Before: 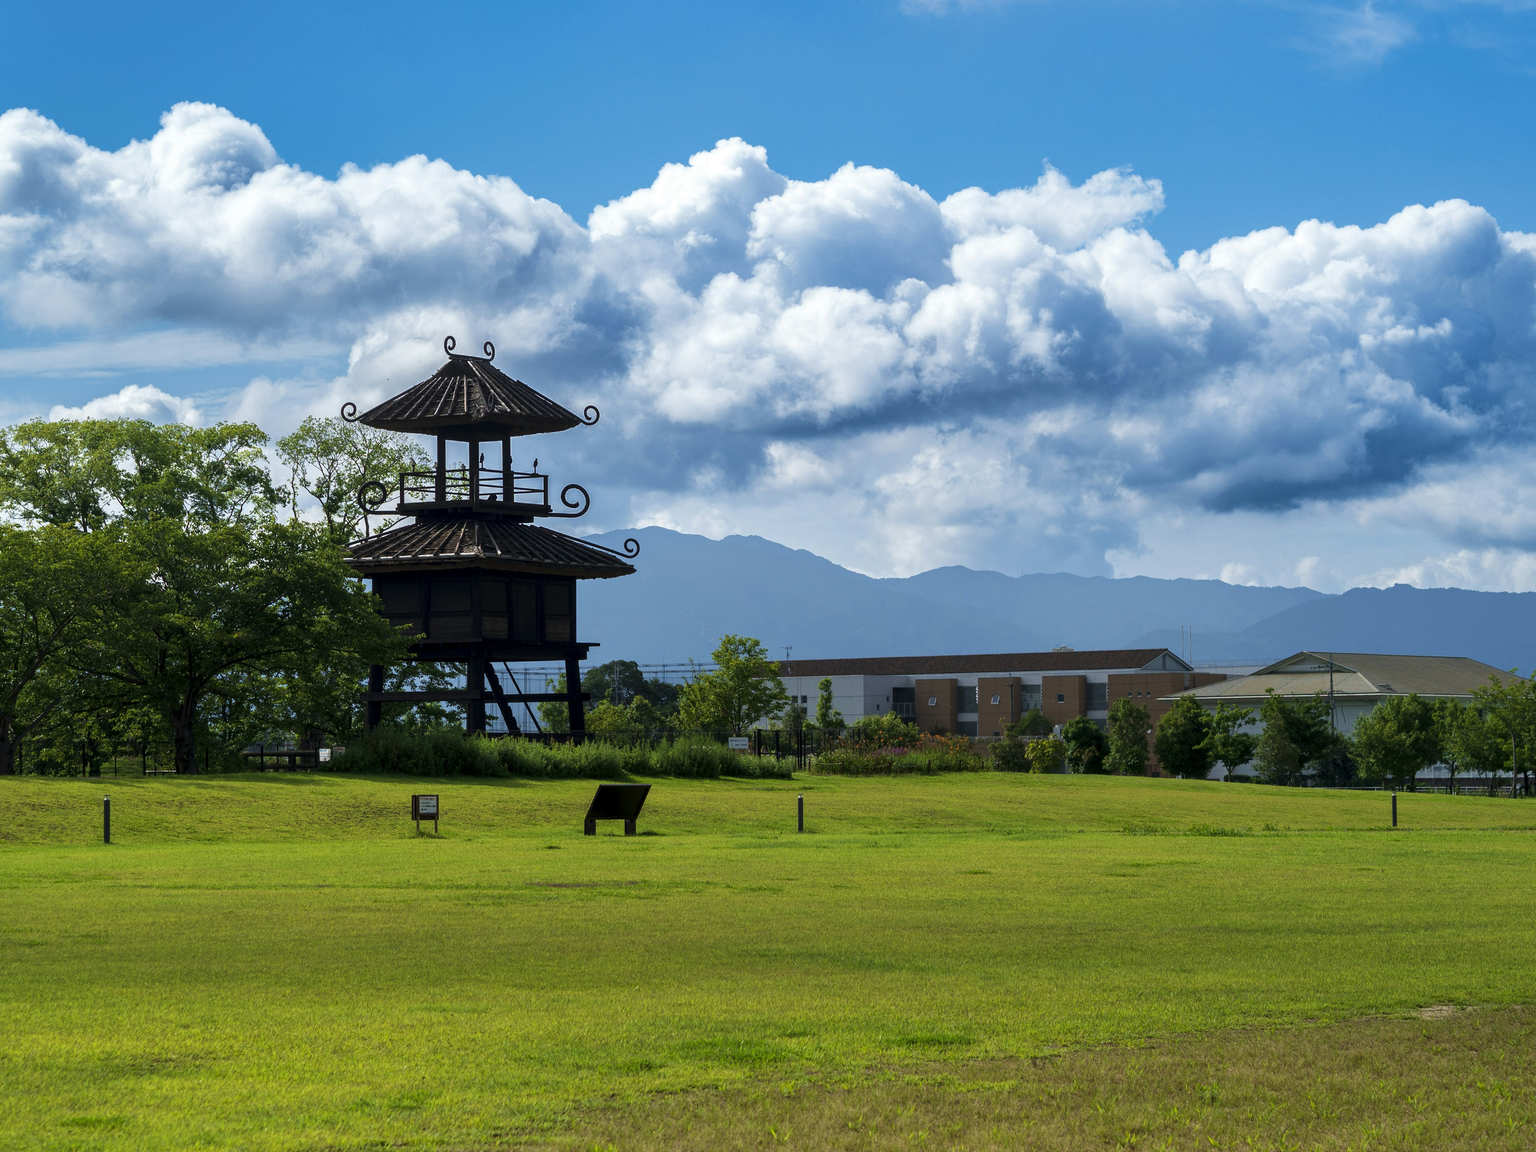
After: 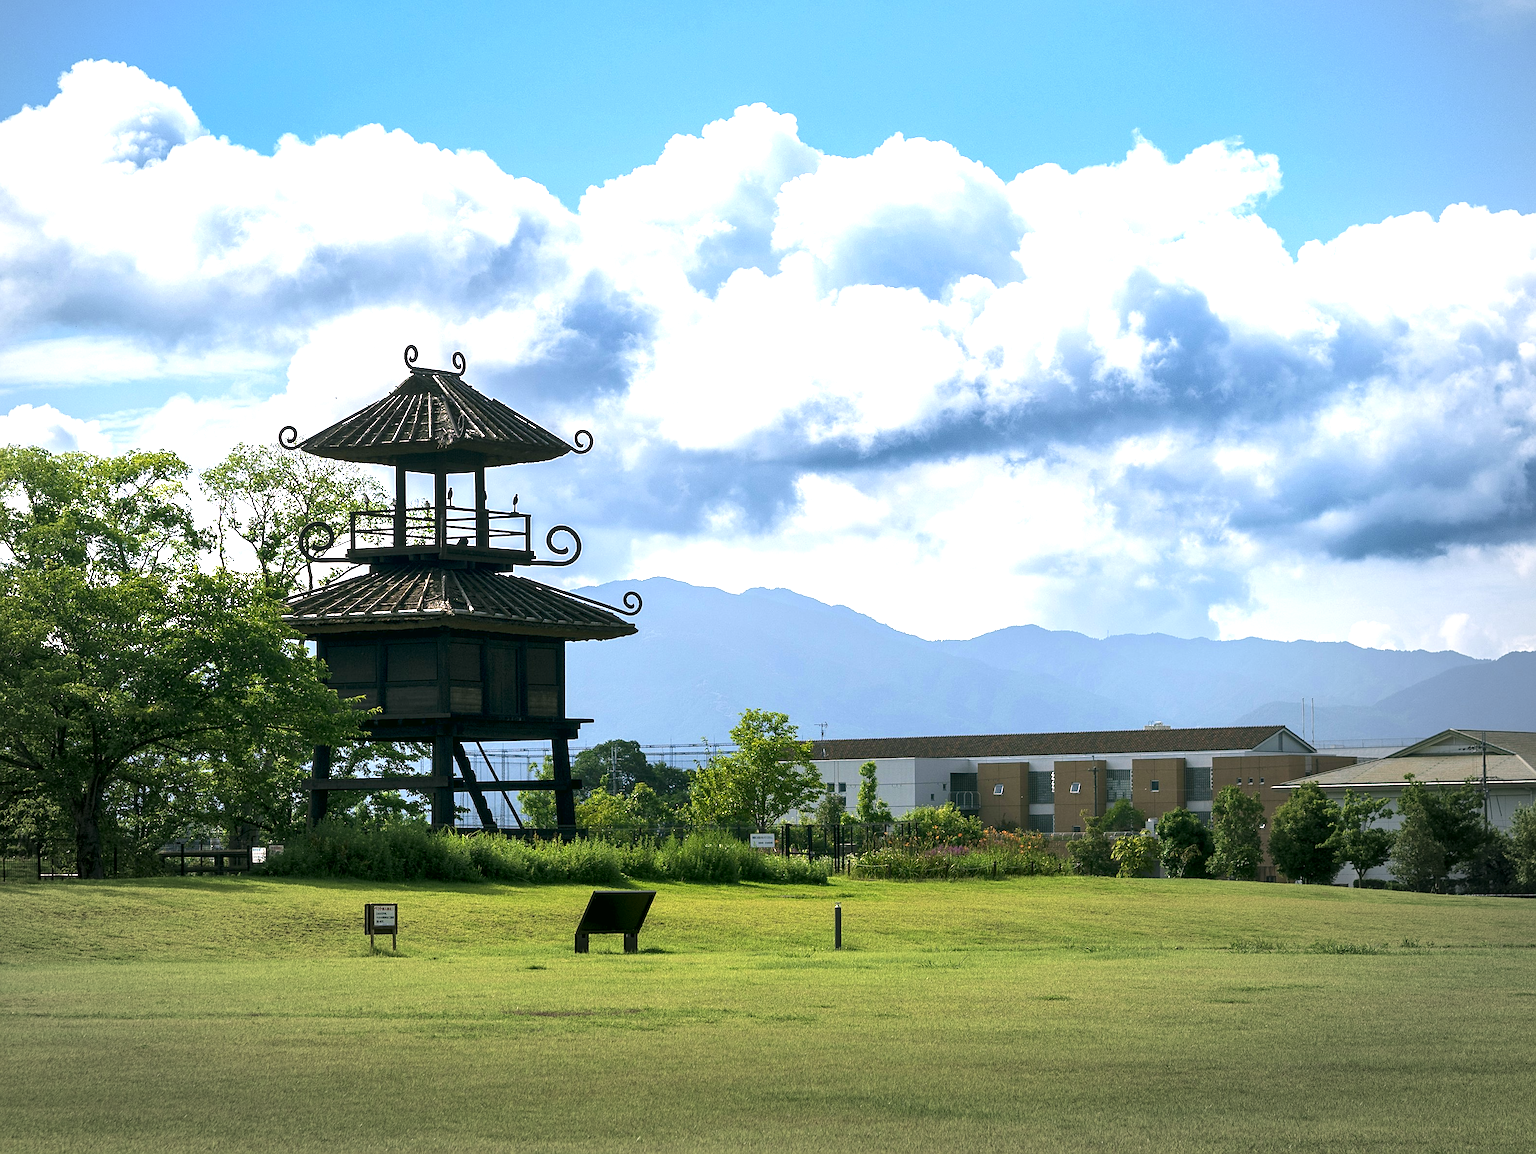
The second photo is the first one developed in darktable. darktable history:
exposure: black level correction 0, exposure 1.105 EV, compensate exposure bias true, compensate highlight preservation false
color correction: highlights a* 4.31, highlights b* 4.91, shadows a* -7.85, shadows b* 4.61
shadows and highlights: shadows 31.28, highlights 0.894, soften with gaussian
crop and rotate: left 7.329%, top 4.592%, right 10.51%, bottom 13.053%
vignetting: fall-off start 80.86%, fall-off radius 61.58%, center (-0.053, -0.355), automatic ratio true, width/height ratio 1.418
sharpen: on, module defaults
